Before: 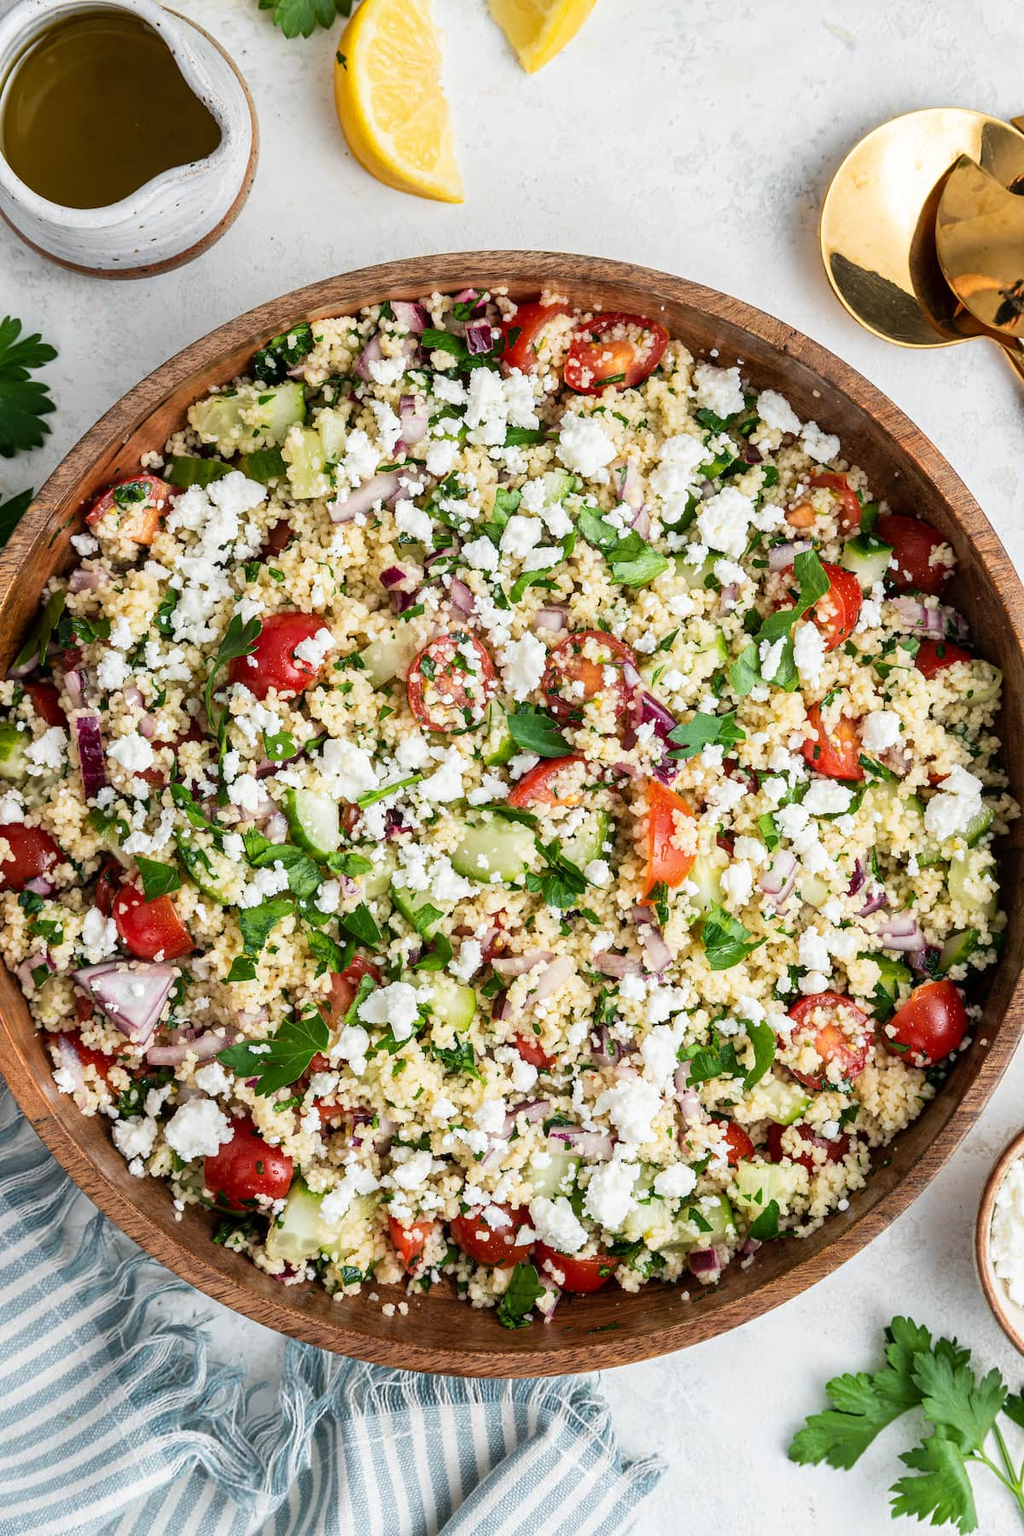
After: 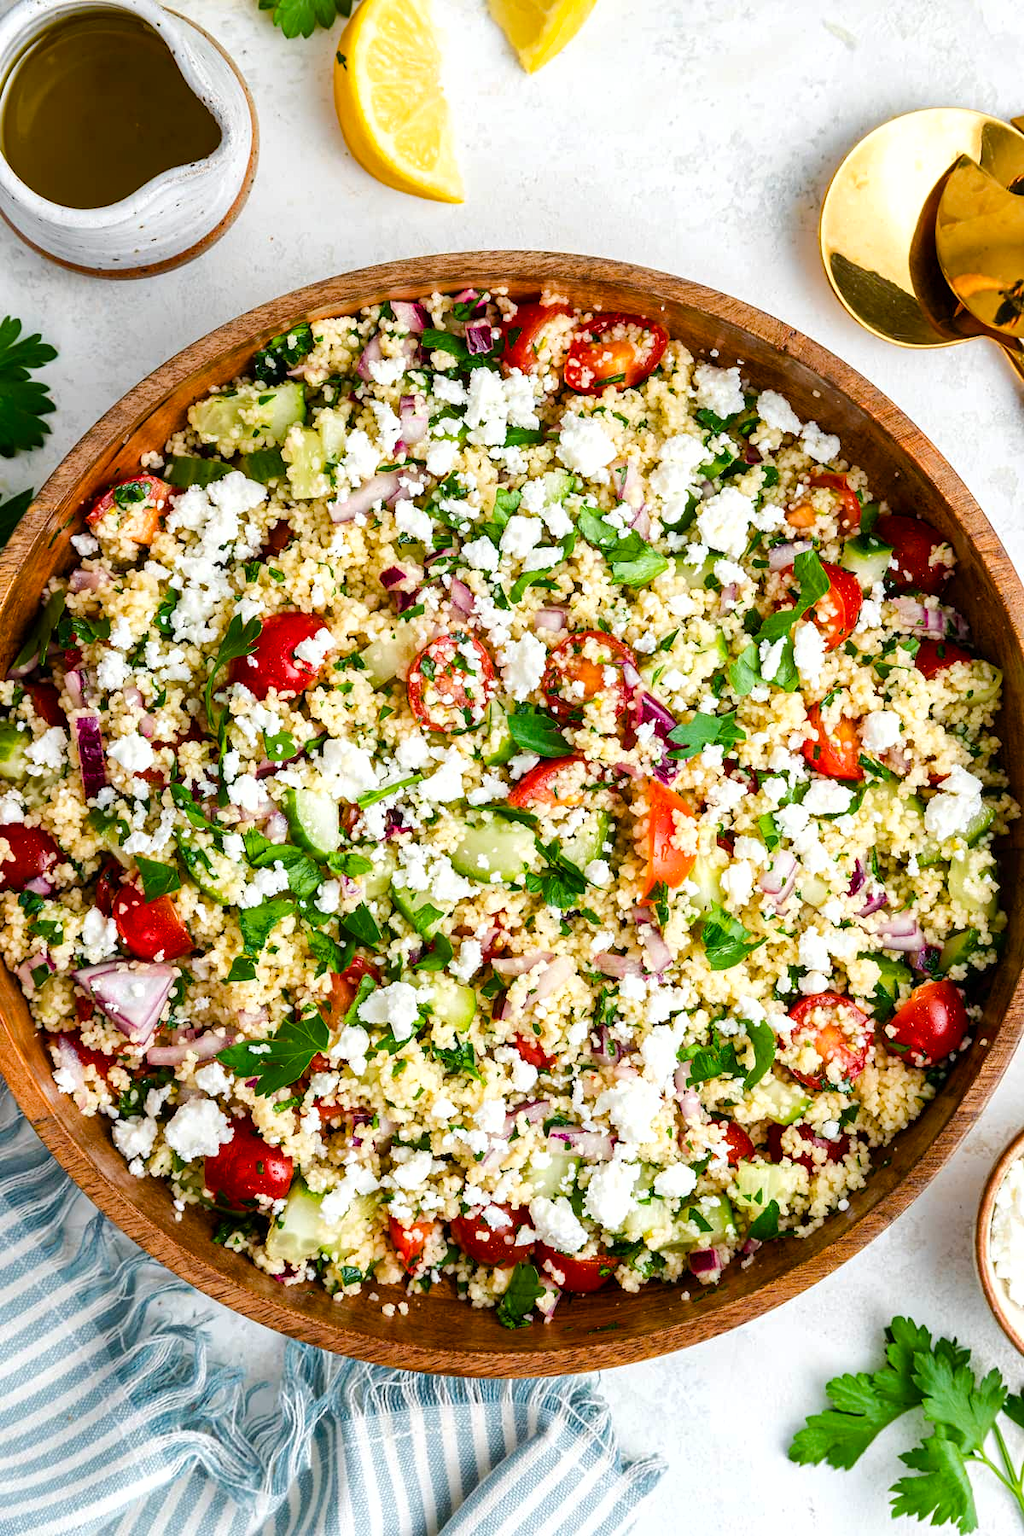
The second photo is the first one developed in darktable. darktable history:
color balance rgb: perceptual saturation grading › global saturation 20%, perceptual saturation grading › highlights -25.703%, perceptual saturation grading › shadows 49.605%, perceptual brilliance grading › highlights 6.464%, perceptual brilliance grading › mid-tones 16.407%, perceptual brilliance grading › shadows -5.325%, global vibrance 20%
shadows and highlights: radius 127.37, shadows 21.16, highlights -21.48, highlights color adjustment 46.71%, low approximation 0.01
color correction: highlights b* 0.021, saturation 1.08
